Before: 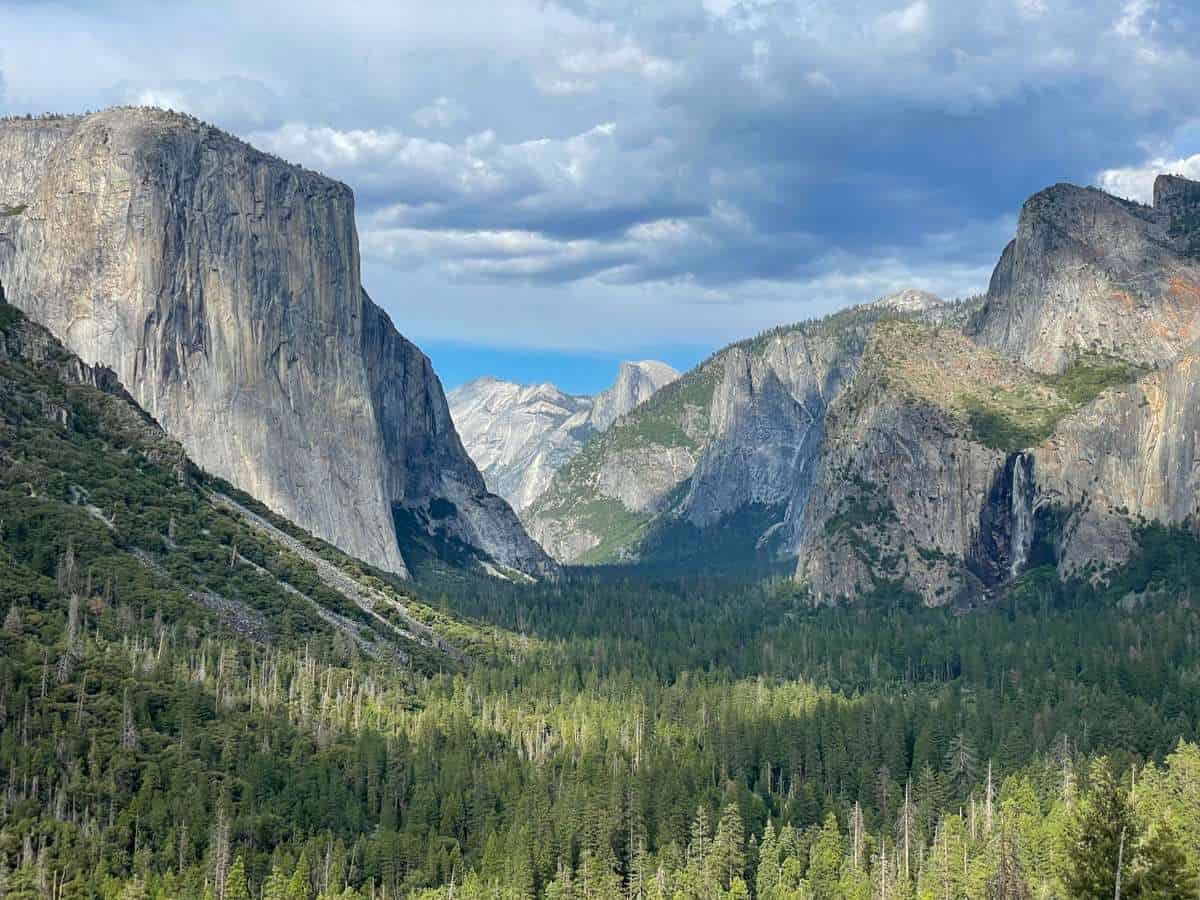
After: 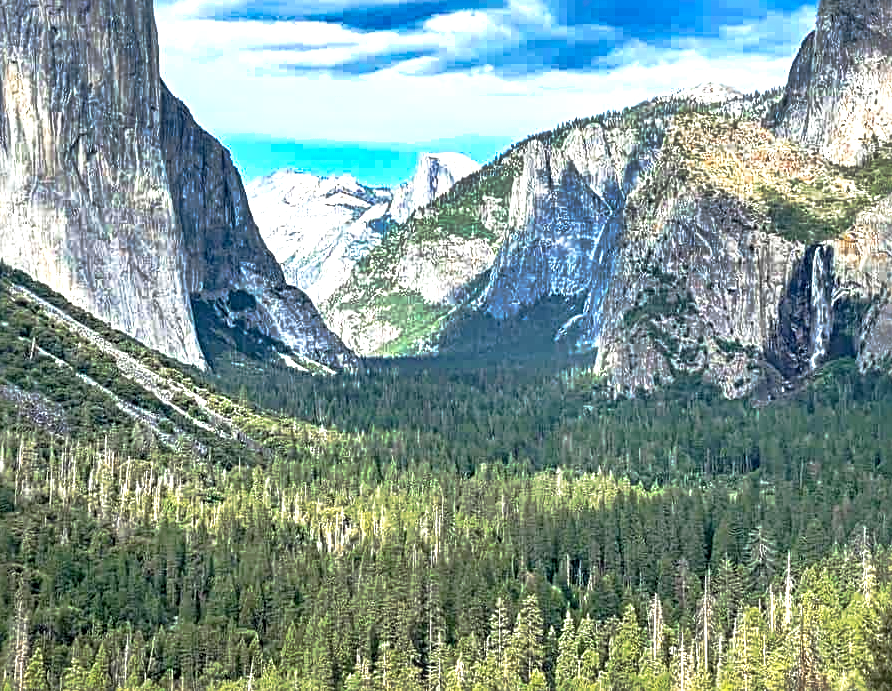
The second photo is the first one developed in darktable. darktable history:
color zones: curves: ch0 [(0.11, 0.396) (0.195, 0.36) (0.25, 0.5) (0.303, 0.412) (0.357, 0.544) (0.75, 0.5) (0.967, 0.328)]; ch1 [(0, 0.468) (0.112, 0.512) (0.202, 0.6) (0.25, 0.5) (0.307, 0.352) (0.357, 0.544) (0.75, 0.5) (0.963, 0.524)]
tone equalizer: edges refinement/feathering 500, mask exposure compensation -1.57 EV, preserve details no
shadows and highlights: low approximation 0.01, soften with gaussian
crop: left 16.828%, top 23.152%, right 8.837%
local contrast: on, module defaults
tone curve: curves: ch0 [(0, 0) (0.48, 0.431) (0.7, 0.609) (0.864, 0.854) (1, 1)], preserve colors none
exposure: black level correction 0, exposure 1.124 EV, compensate highlight preservation false
sharpen: radius 4.875
